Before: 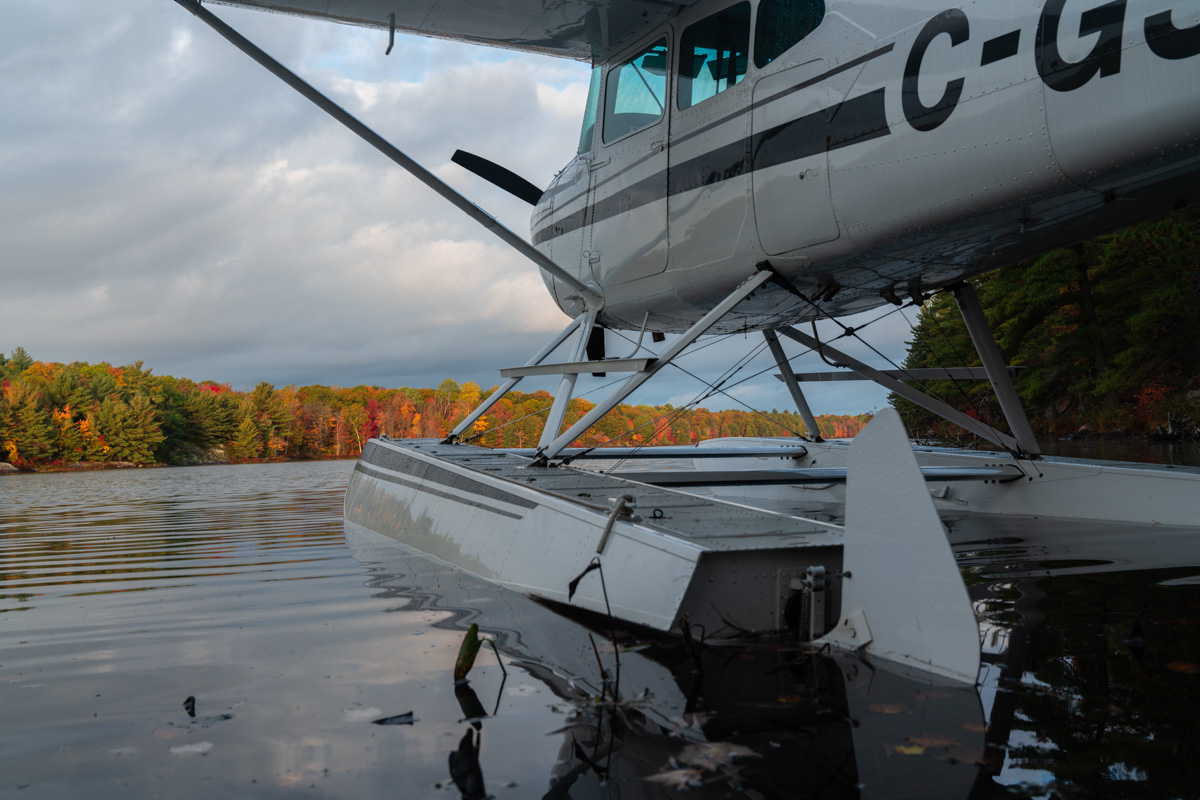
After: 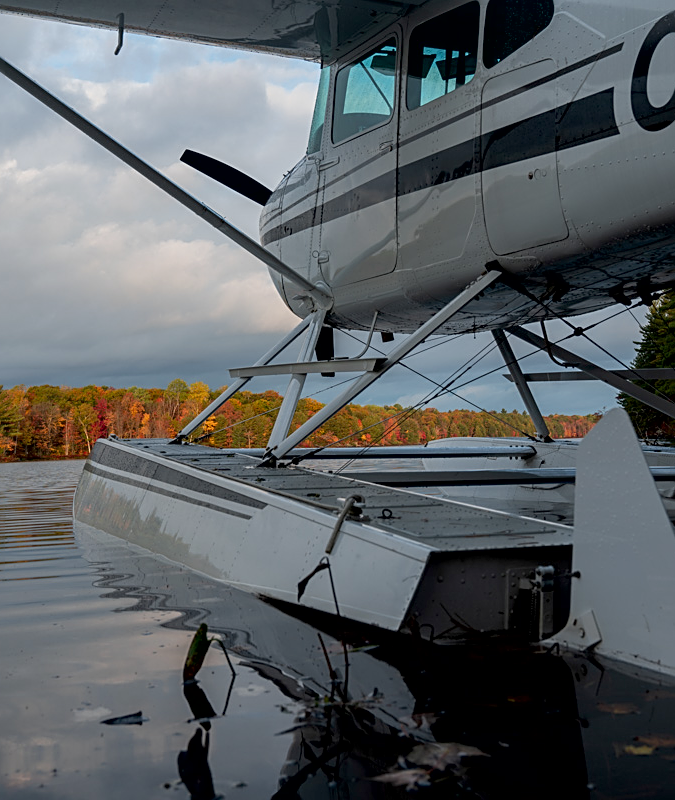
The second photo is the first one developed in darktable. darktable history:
crop and rotate: left 22.614%, right 21.099%
sharpen: on, module defaults
exposure: black level correction 0.009, exposure -0.162 EV, compensate highlight preservation false
contrast brightness saturation: saturation -0.068
